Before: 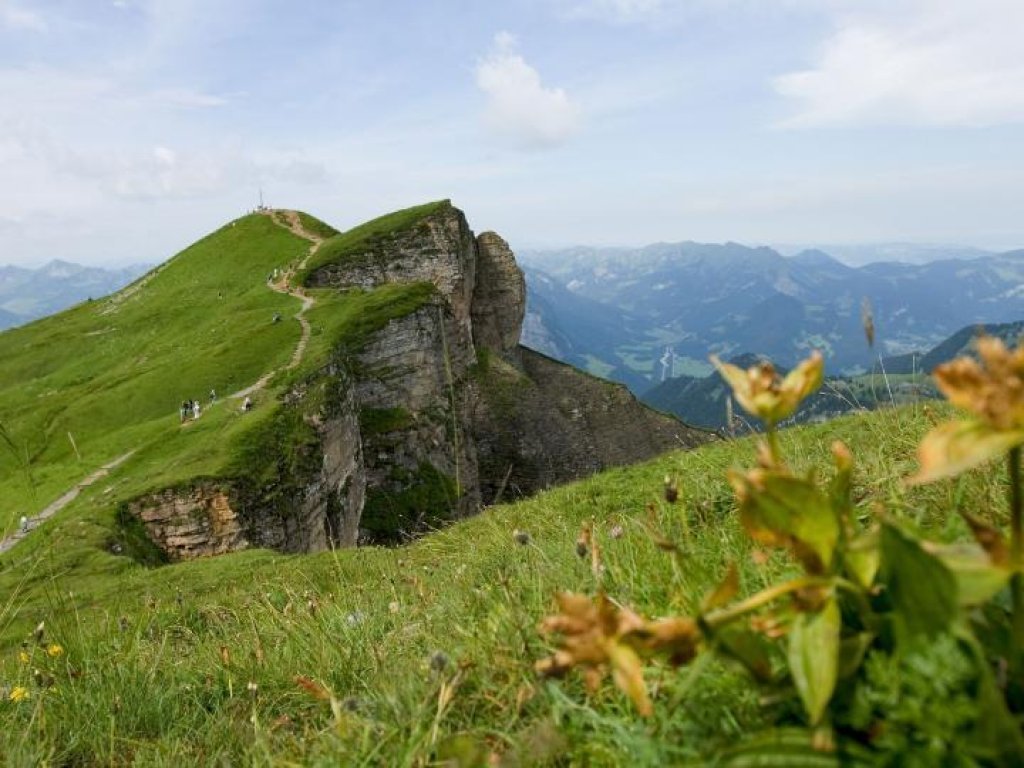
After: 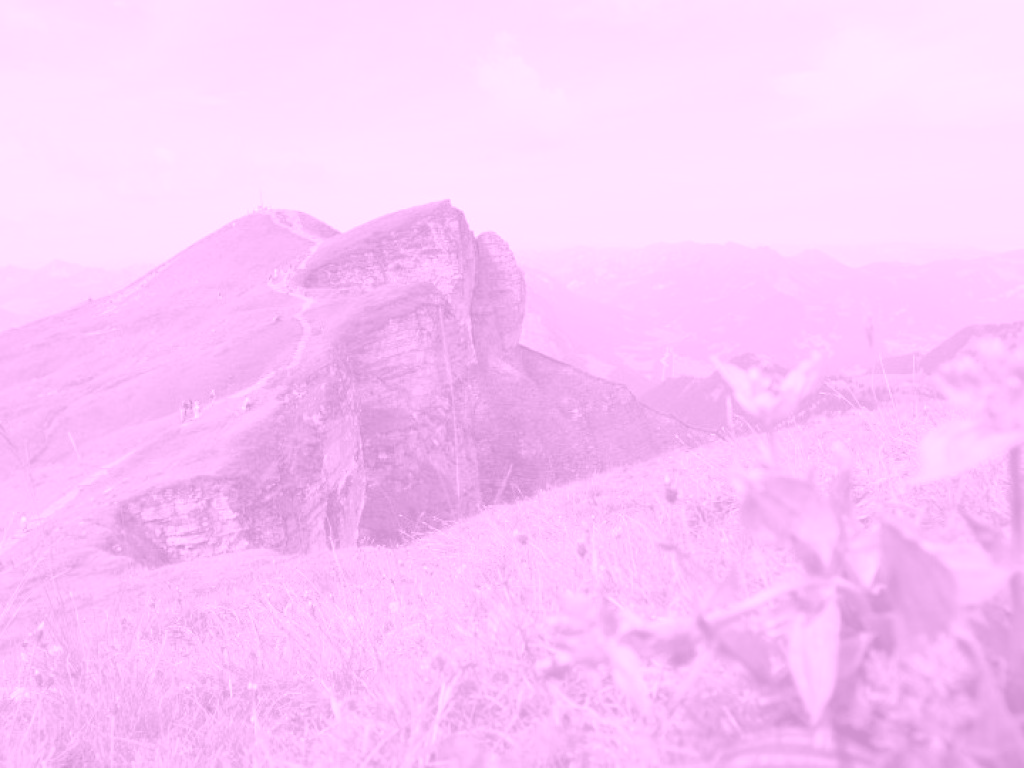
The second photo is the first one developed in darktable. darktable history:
colorize: hue 331.2°, saturation 75%, source mix 30.28%, lightness 70.52%, version 1
exposure: exposure 0.426 EV, compensate highlight preservation false
